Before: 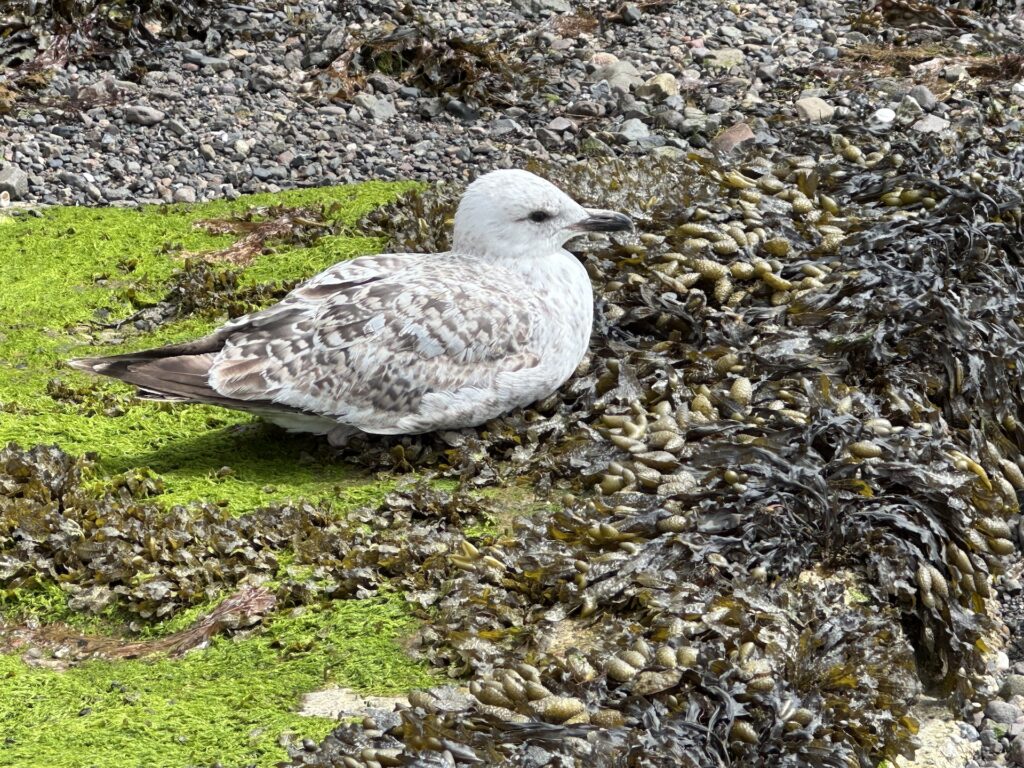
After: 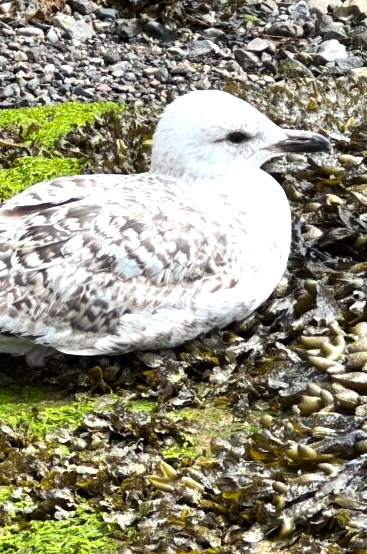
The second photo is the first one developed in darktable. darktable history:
crop and rotate: left 29.507%, top 10.303%, right 34.578%, bottom 17.522%
tone equalizer: -8 EV -0.739 EV, -7 EV -0.694 EV, -6 EV -0.598 EV, -5 EV -0.384 EV, -3 EV 0.382 EV, -2 EV 0.6 EV, -1 EV 0.677 EV, +0 EV 0.72 EV, edges refinement/feathering 500, mask exposure compensation -1.57 EV, preserve details no
base curve: preserve colors none
